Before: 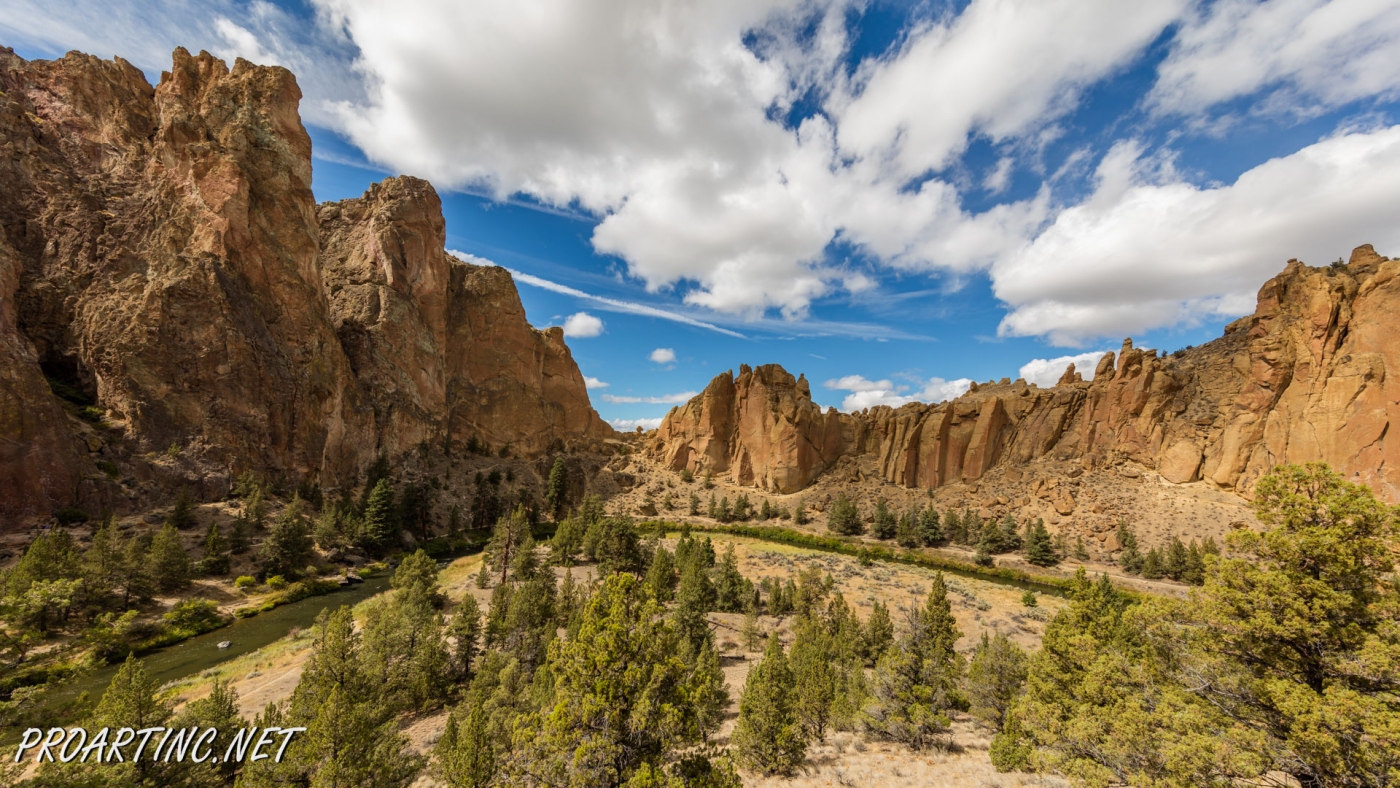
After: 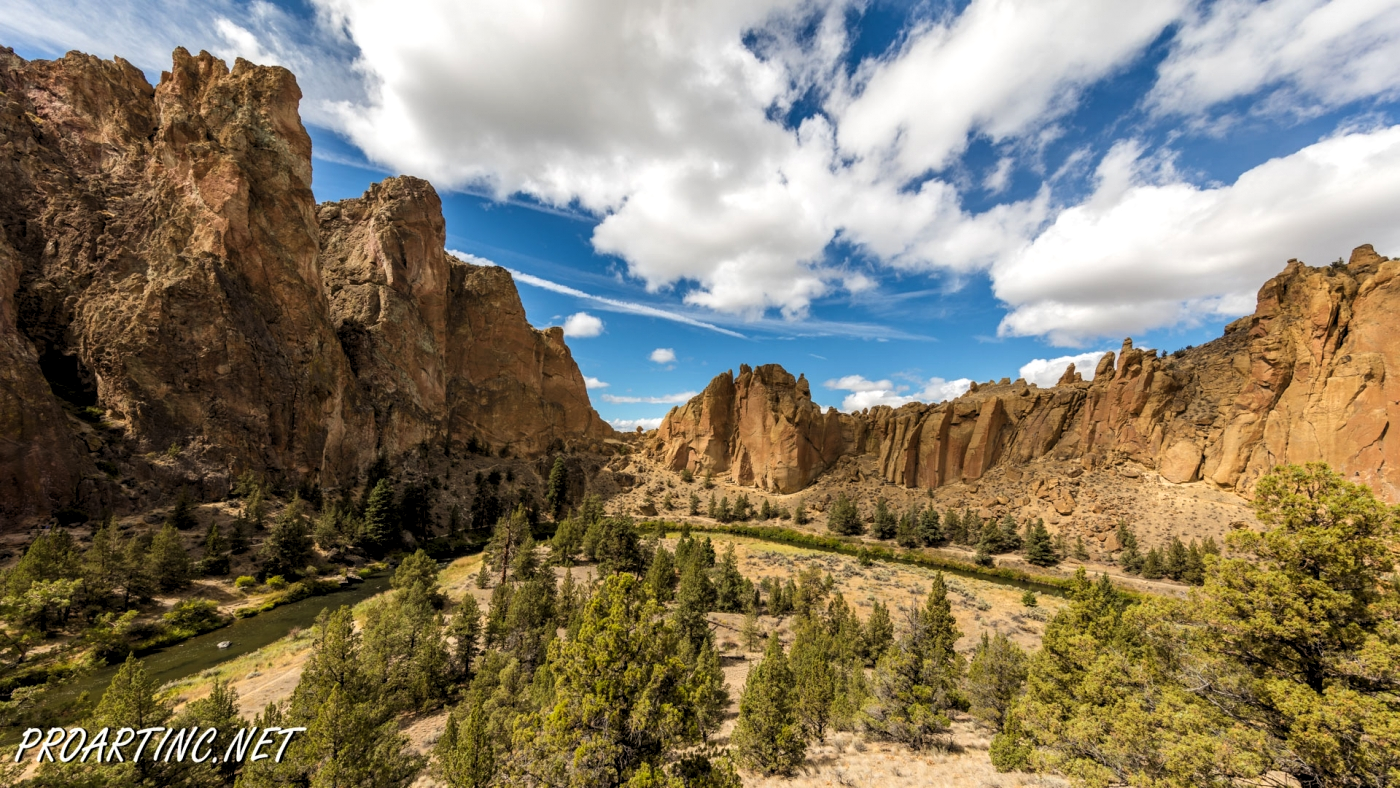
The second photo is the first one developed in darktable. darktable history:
levels: levels [0.062, 0.494, 0.925]
